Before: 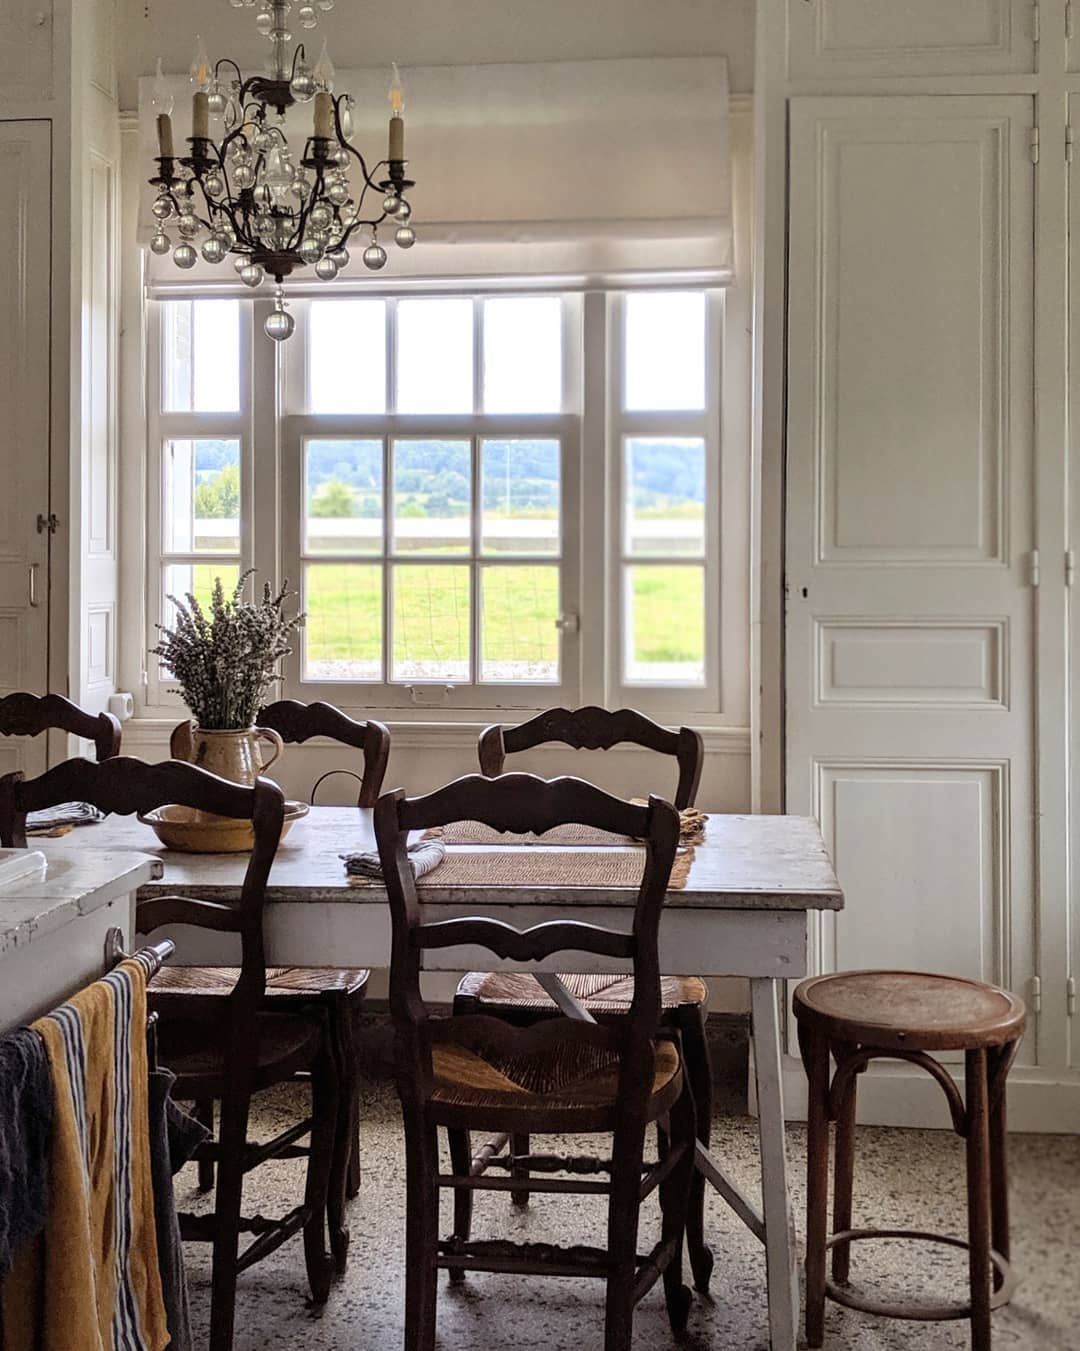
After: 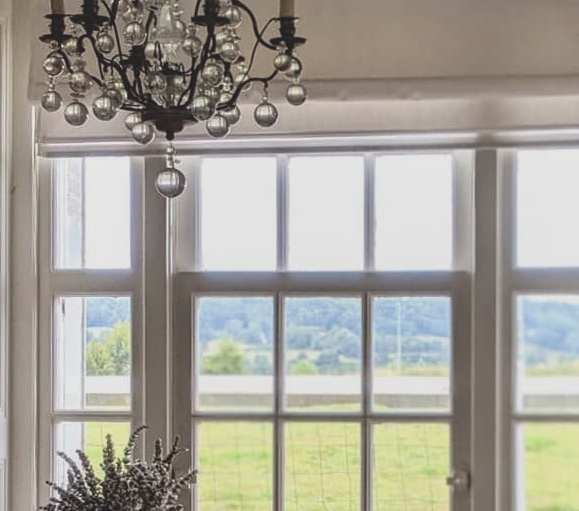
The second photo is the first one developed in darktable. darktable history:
exposure: black level correction -0.036, exposure -0.497 EV, compensate highlight preservation false
local contrast: highlights 83%, shadows 81%
crop: left 10.121%, top 10.631%, right 36.218%, bottom 51.526%
